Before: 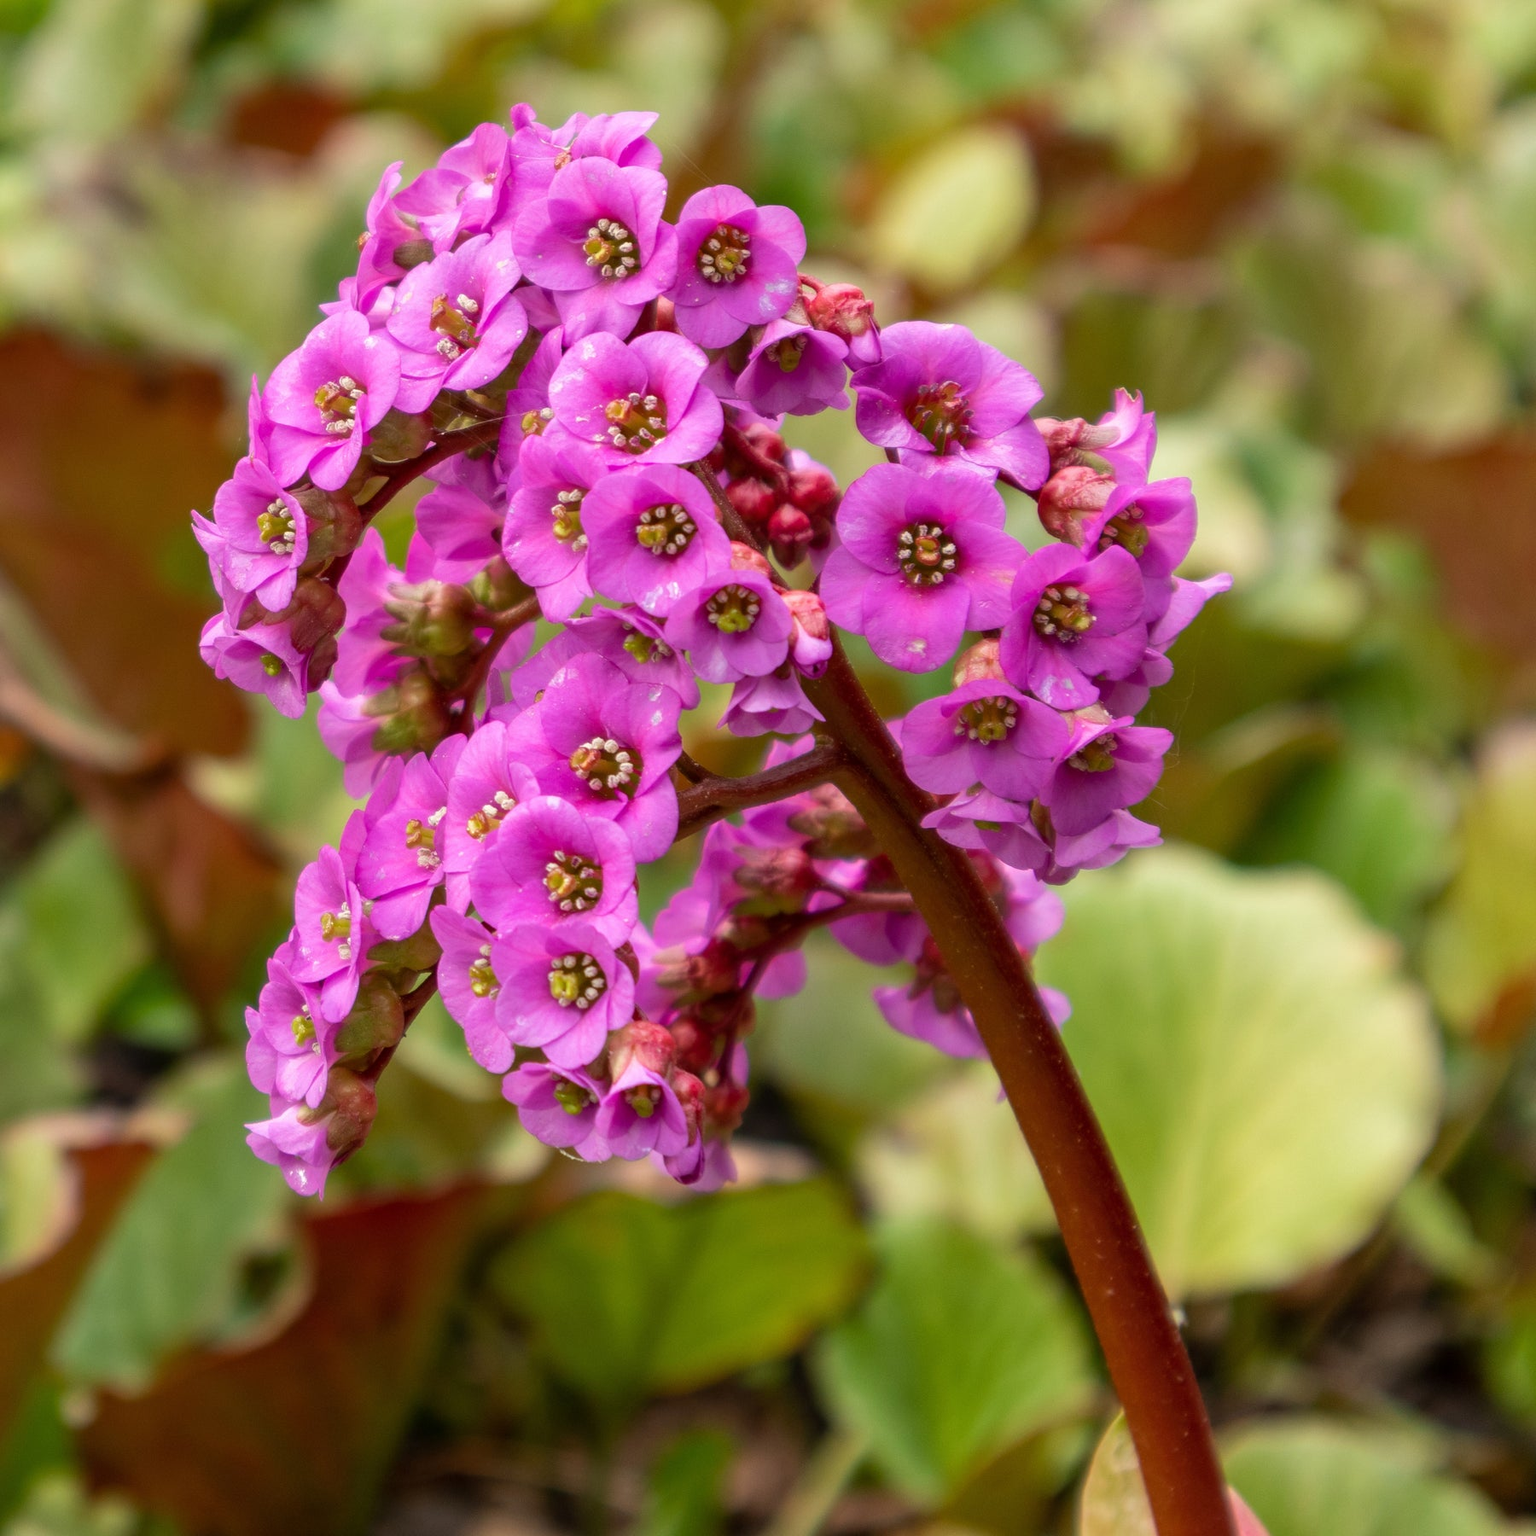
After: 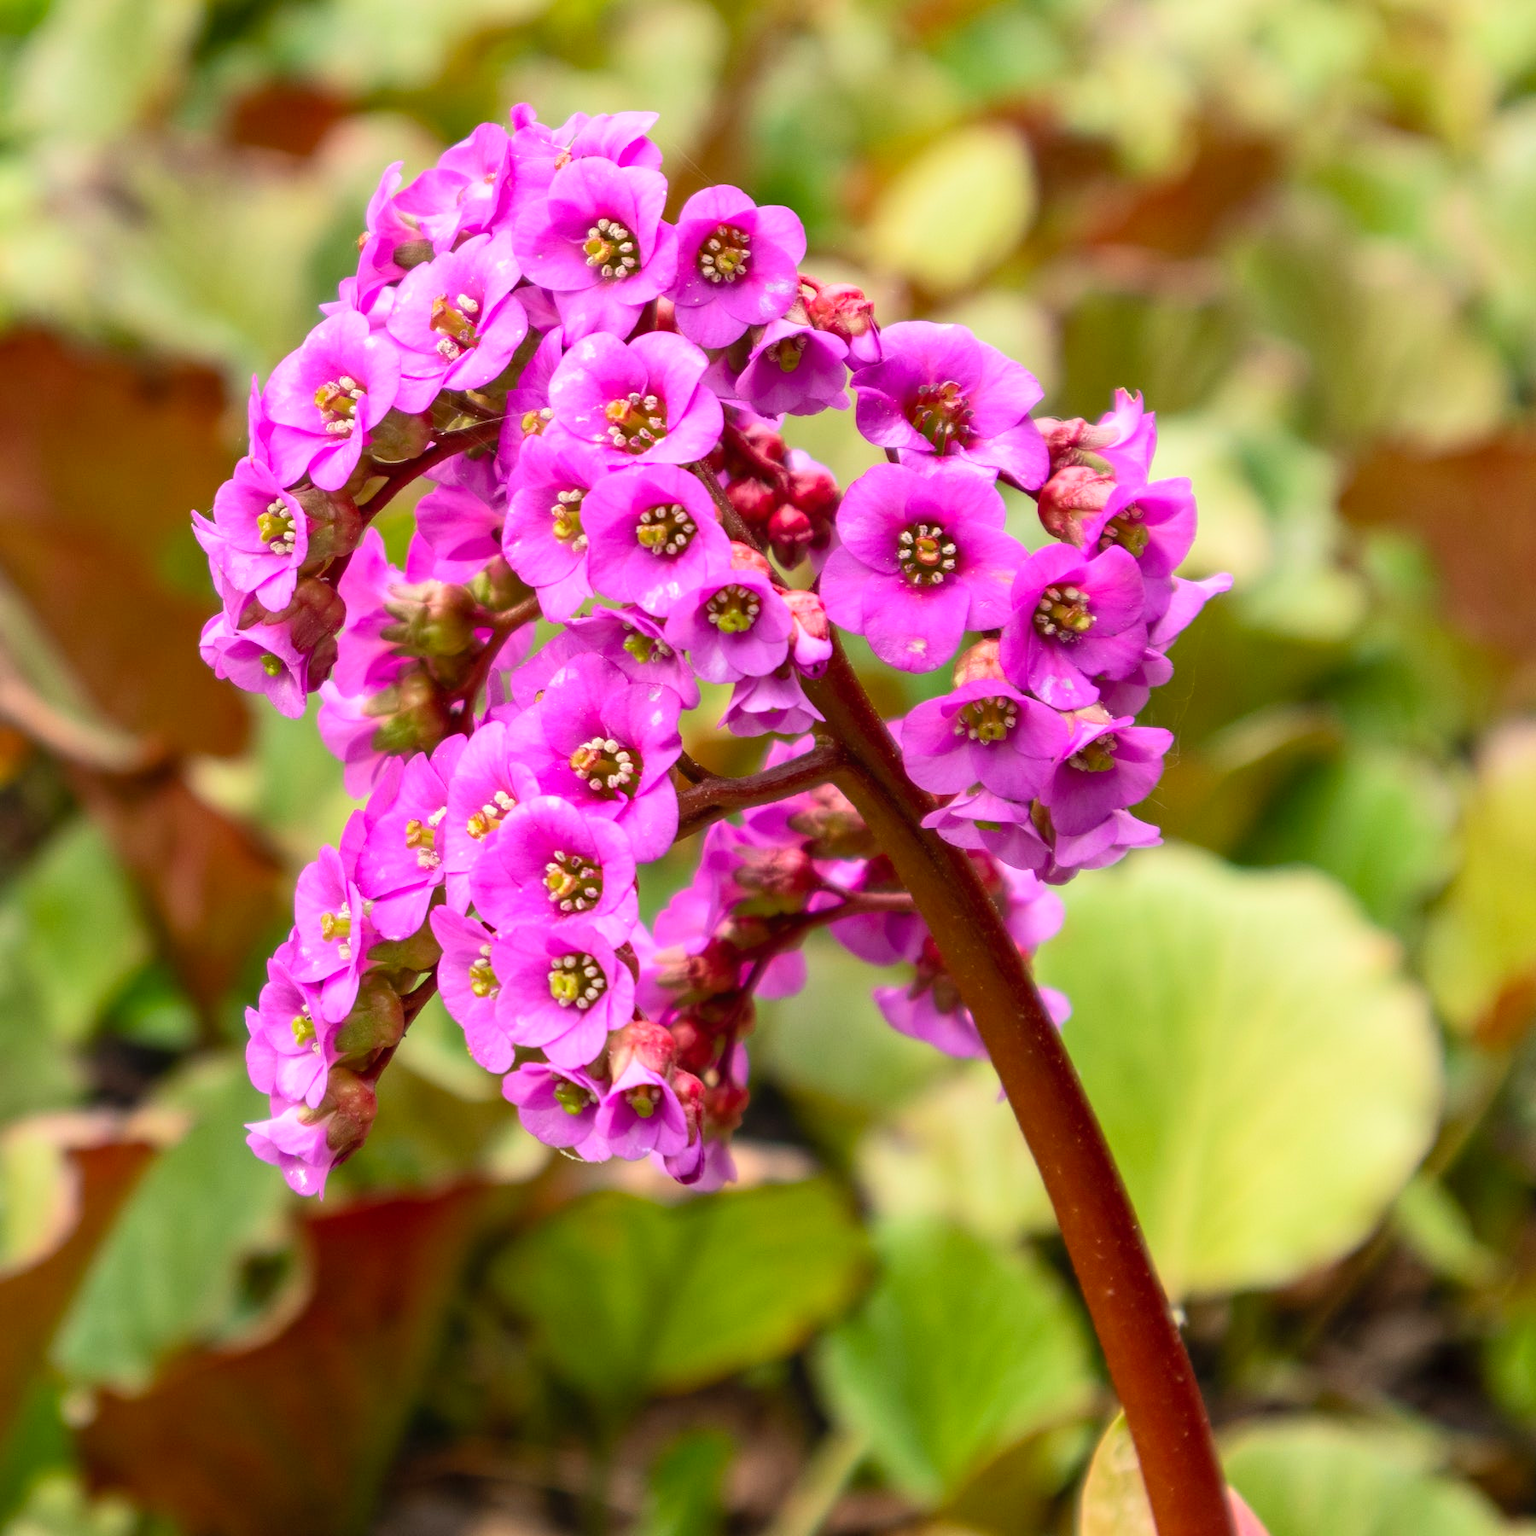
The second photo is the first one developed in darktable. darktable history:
contrast brightness saturation: contrast 0.197, brightness 0.159, saturation 0.217
